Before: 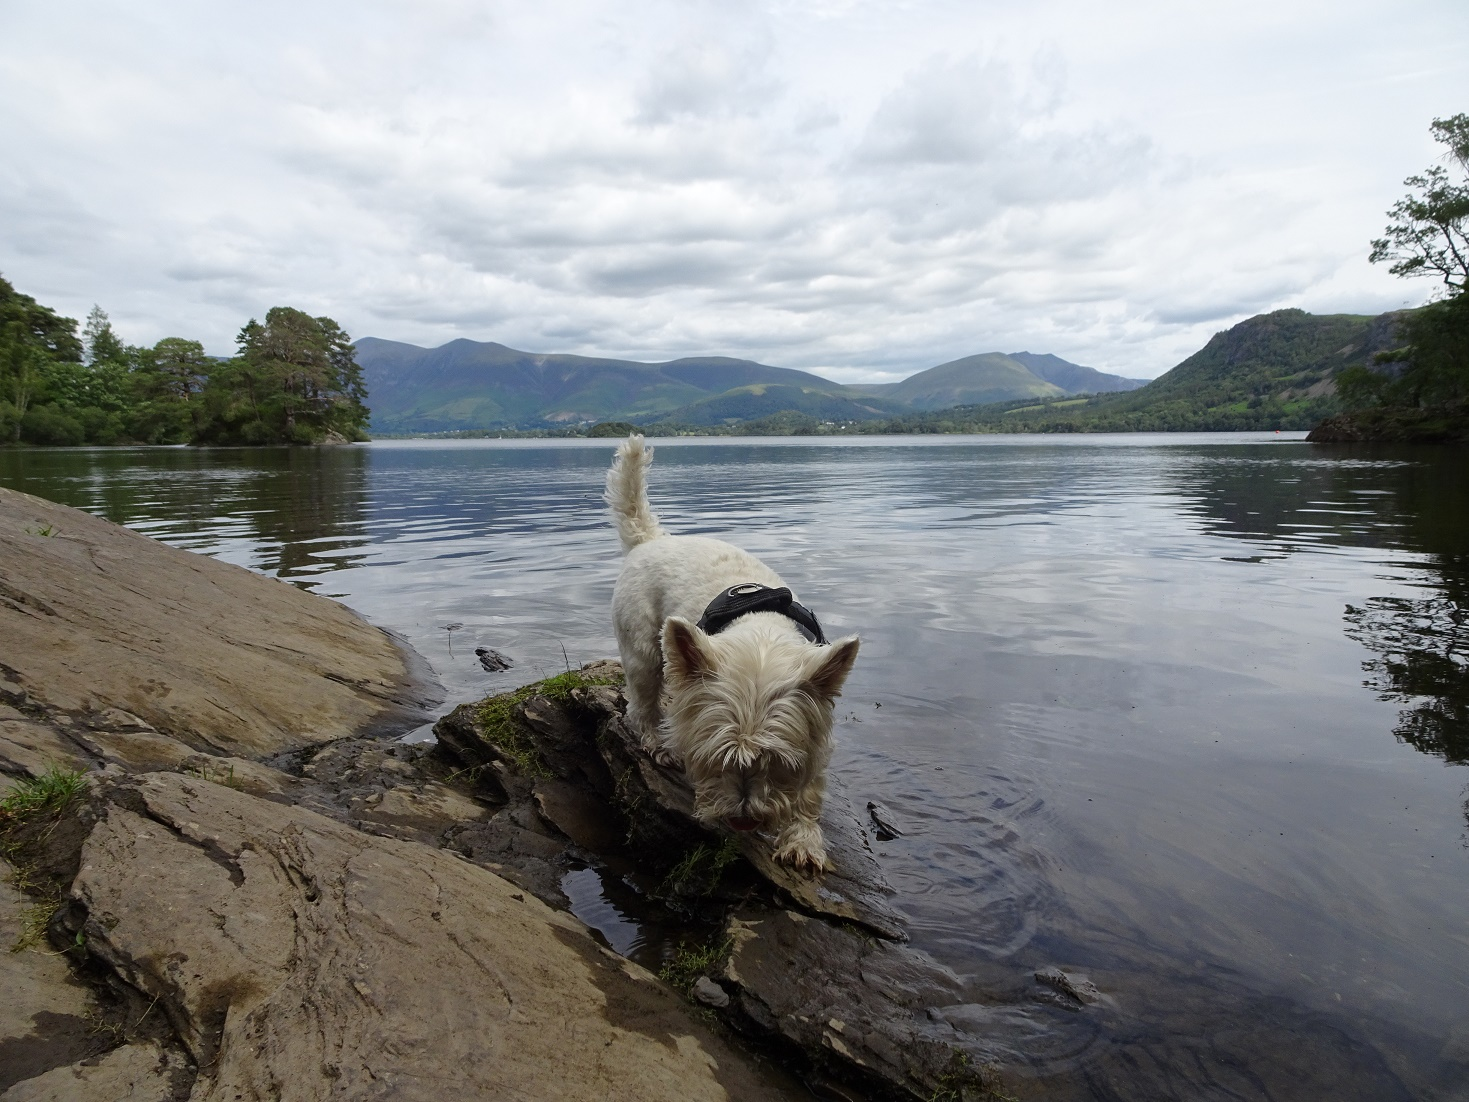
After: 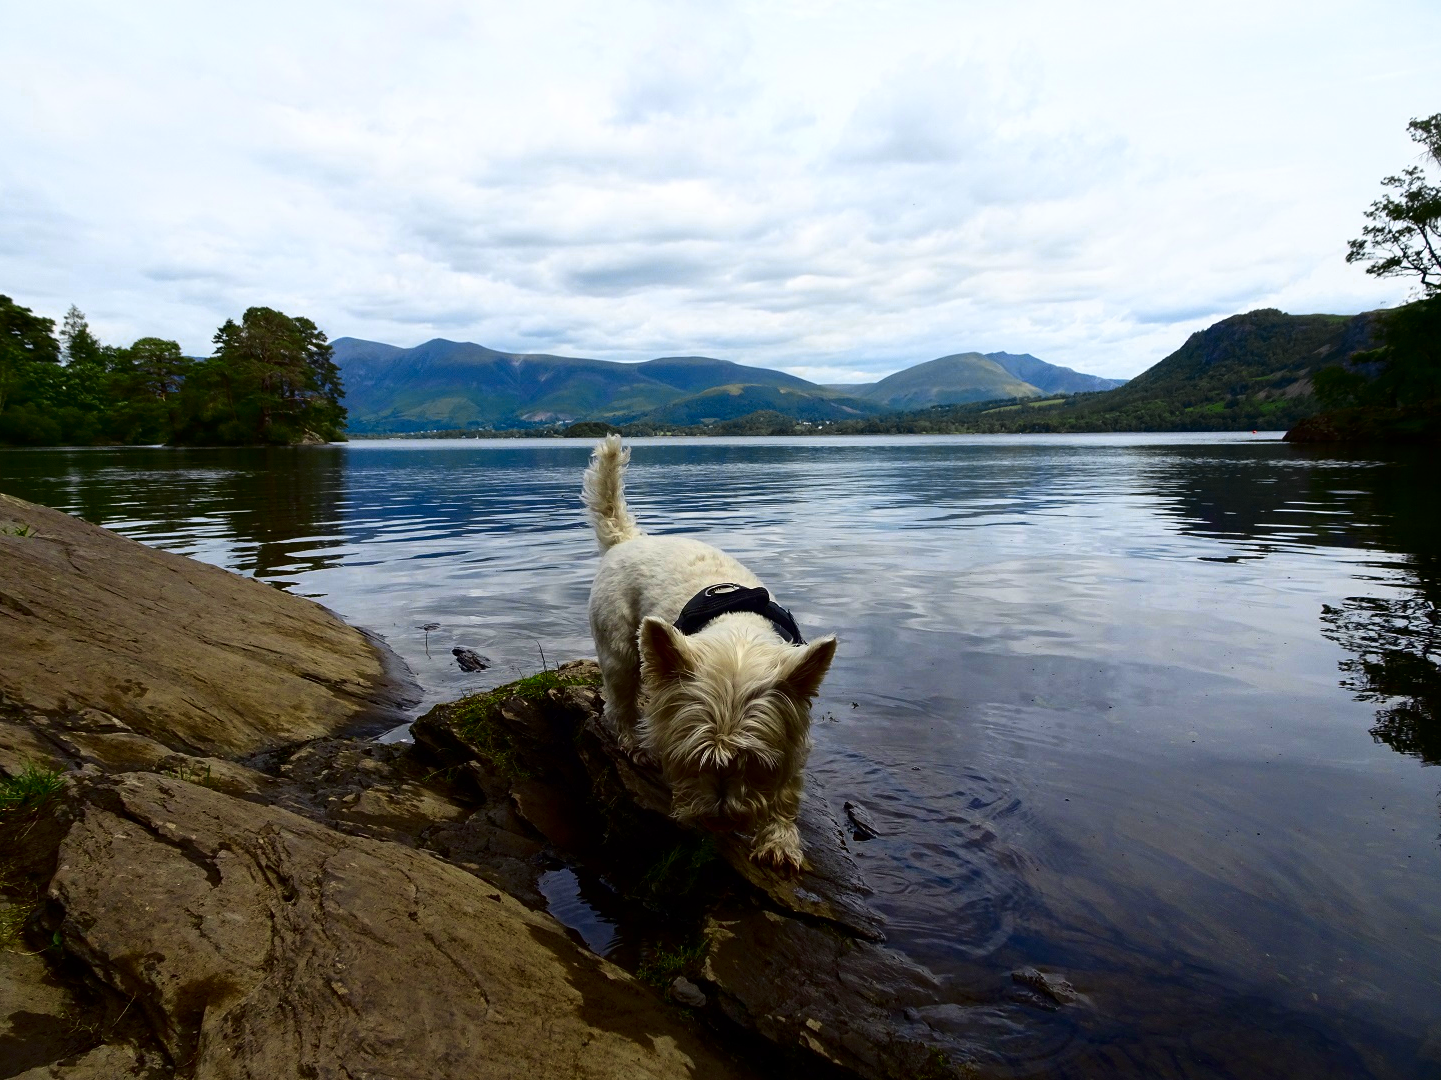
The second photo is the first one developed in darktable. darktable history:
velvia: on, module defaults
crop: left 1.631%, right 0.271%, bottom 1.985%
color zones: curves: ch0 [(0, 0.485) (0.178, 0.476) (0.261, 0.623) (0.411, 0.403) (0.708, 0.603) (0.934, 0.412)]; ch1 [(0.003, 0.485) (0.149, 0.496) (0.229, 0.584) (0.326, 0.551) (0.484, 0.262) (0.757, 0.643)]
contrast brightness saturation: contrast 0.225, brightness -0.189, saturation 0.241
